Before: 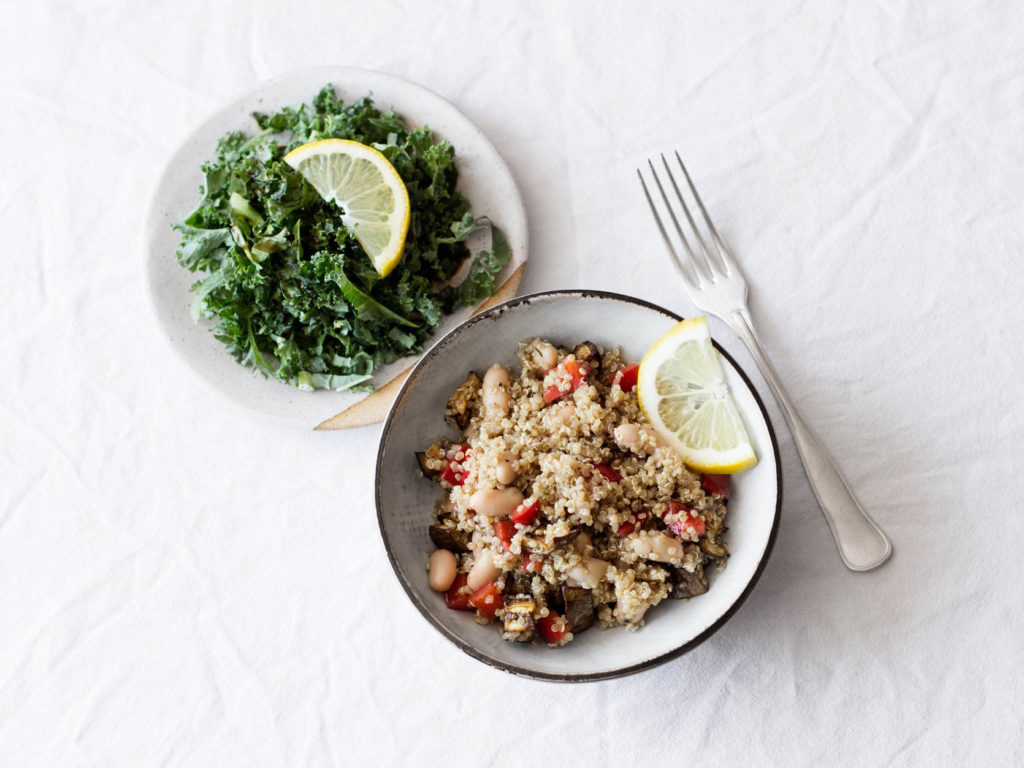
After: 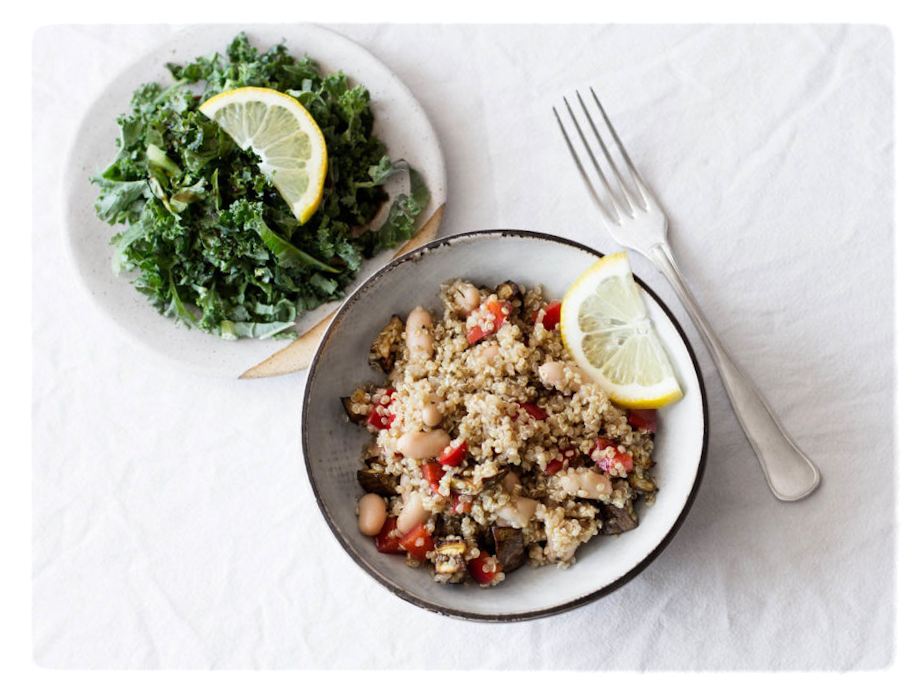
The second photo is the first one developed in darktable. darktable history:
crop and rotate: angle 1.96°, left 5.673%, top 5.673%
vignetting: fall-off start 93%, fall-off radius 5%, brightness 1, saturation -0.49, automatic ratio true, width/height ratio 1.332, shape 0.04, unbound false
